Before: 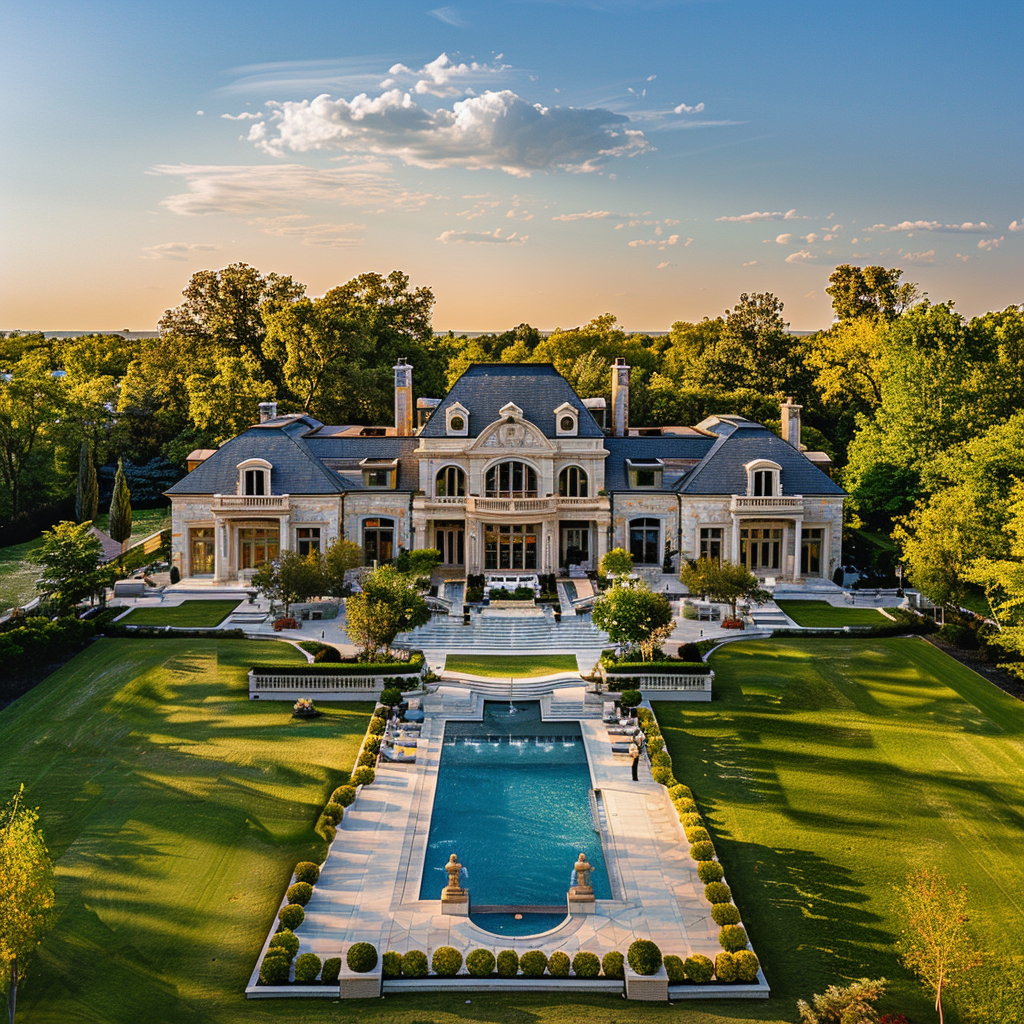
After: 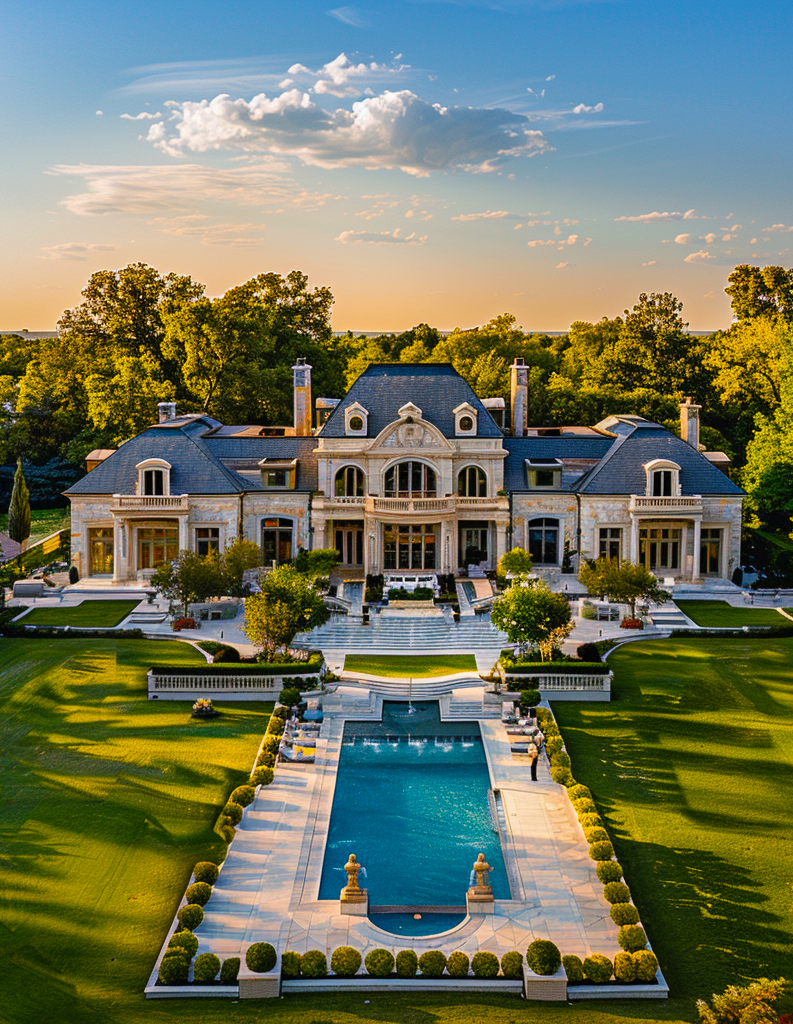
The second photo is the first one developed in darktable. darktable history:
color balance rgb: perceptual saturation grading › global saturation 20%, global vibrance 20%
crop: left 9.88%, right 12.664%
